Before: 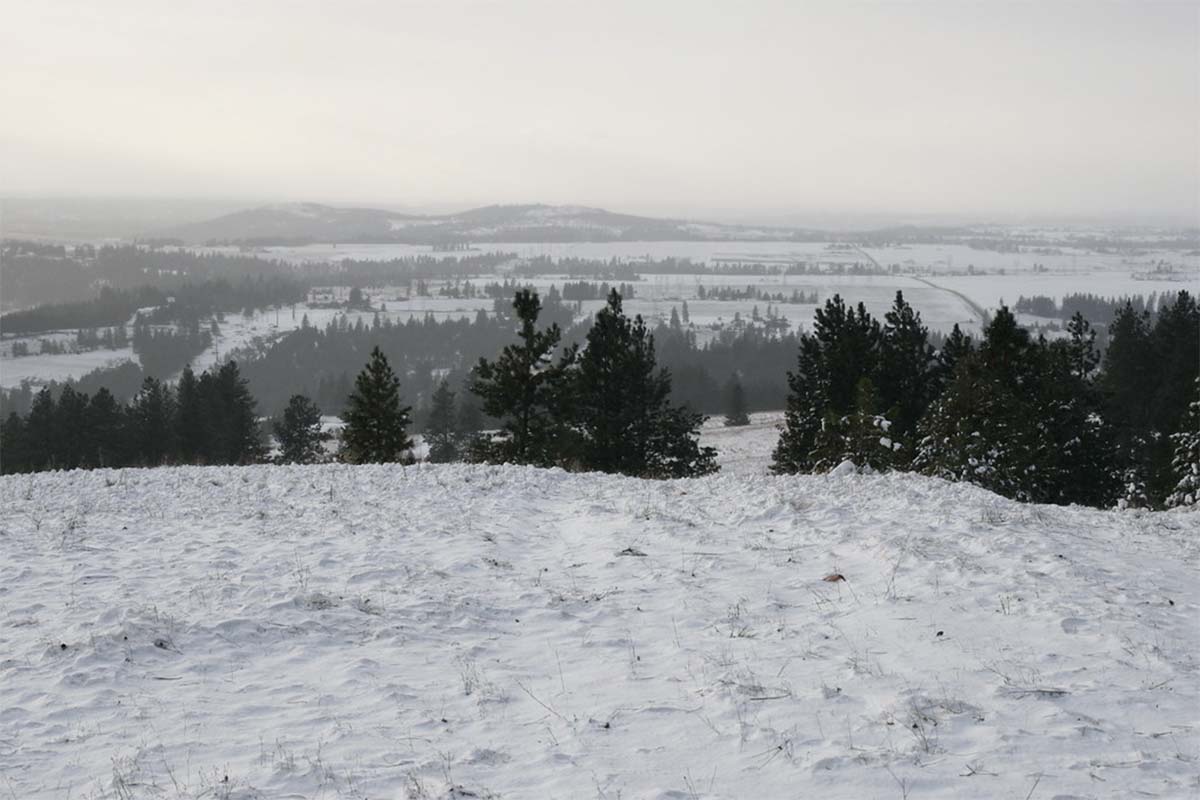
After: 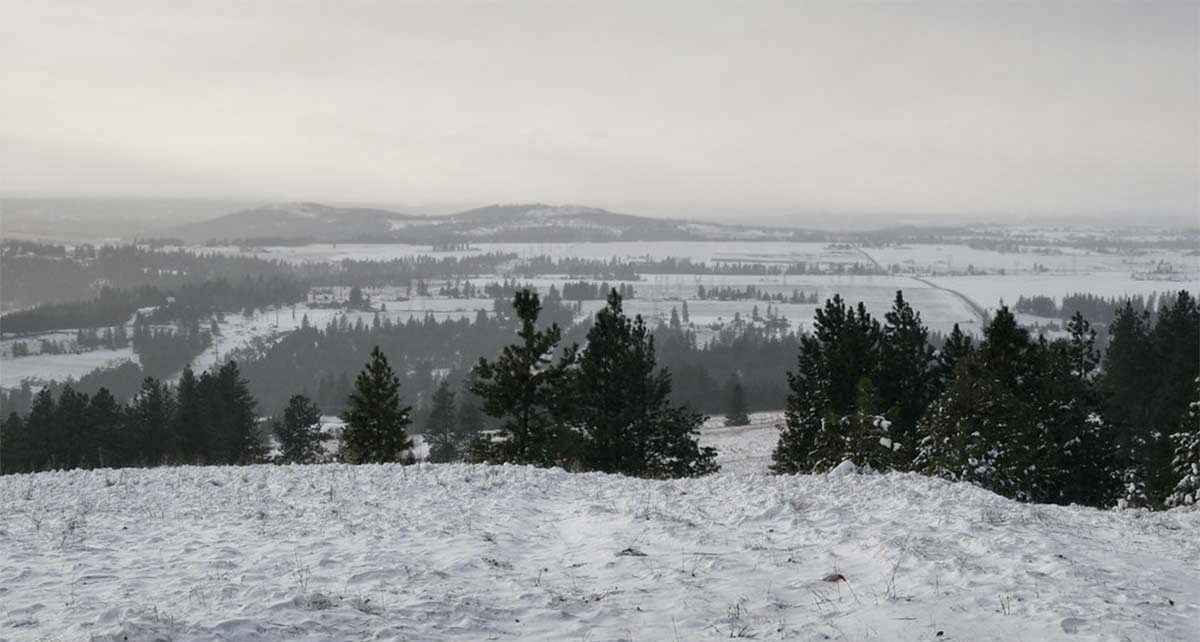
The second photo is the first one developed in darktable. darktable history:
shadows and highlights: highlights color adjustment 0%, soften with gaussian
crop: bottom 19.644%
local contrast: highlights 100%, shadows 100%, detail 120%, midtone range 0.2
